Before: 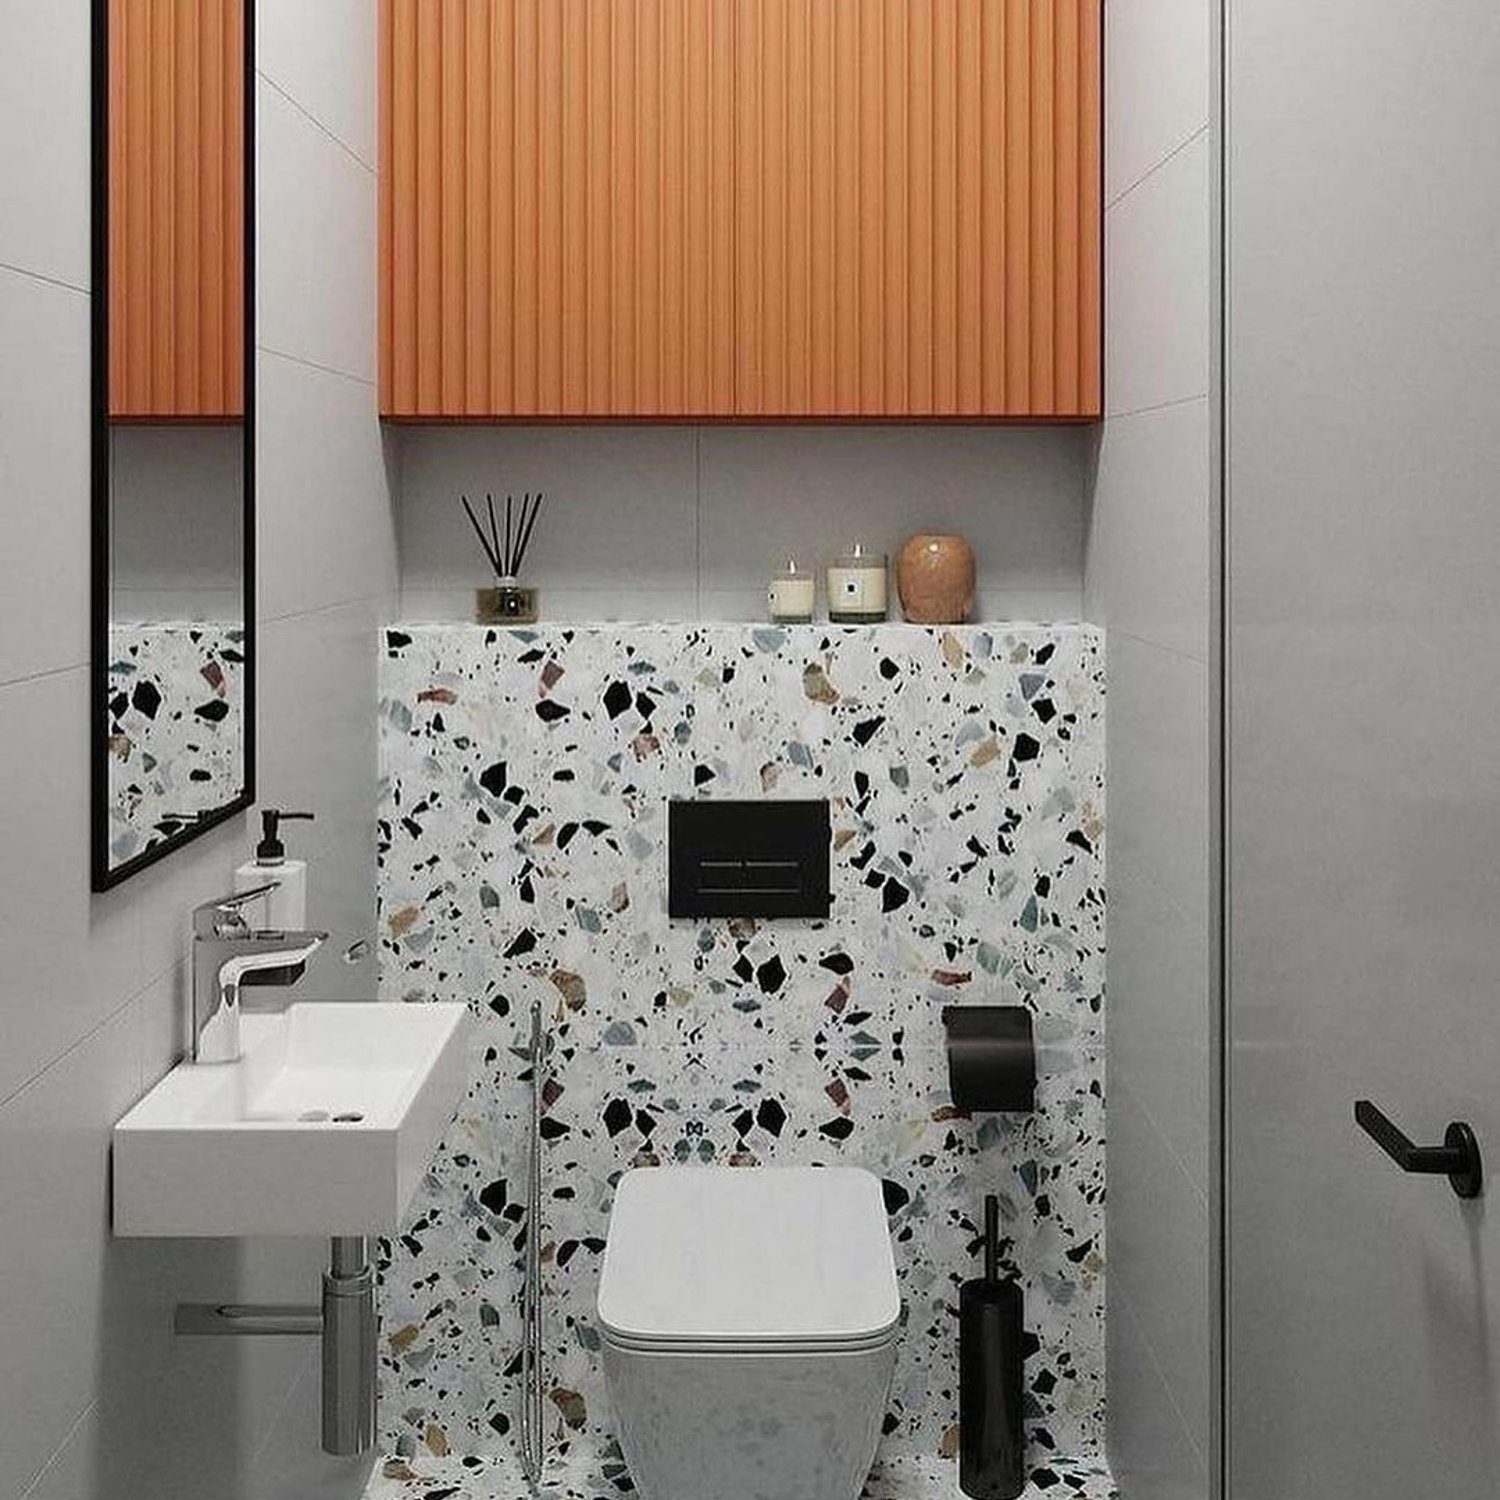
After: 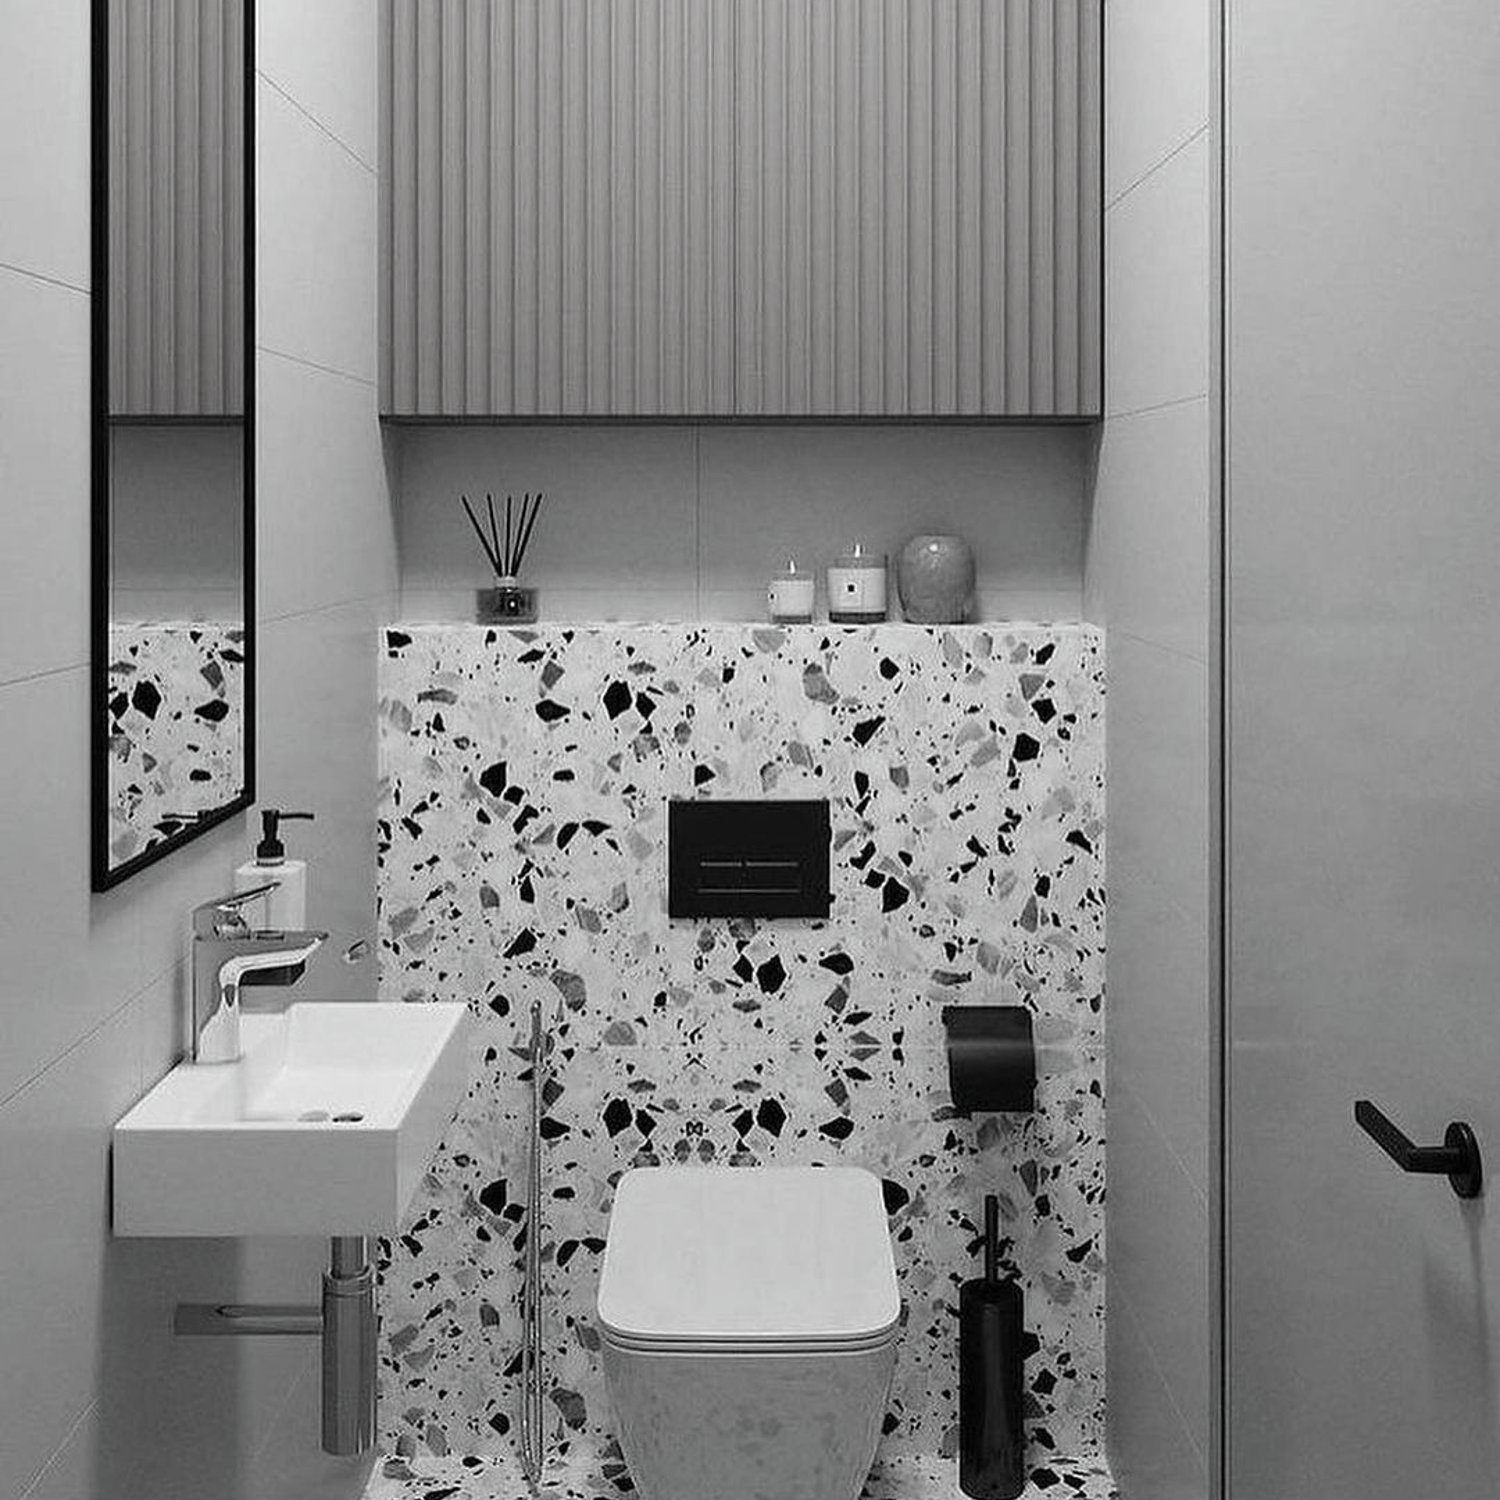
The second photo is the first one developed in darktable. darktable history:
contrast brightness saturation: saturation -0.984
color correction: highlights a* 0.014, highlights b* -0.31
tone equalizer: on, module defaults
